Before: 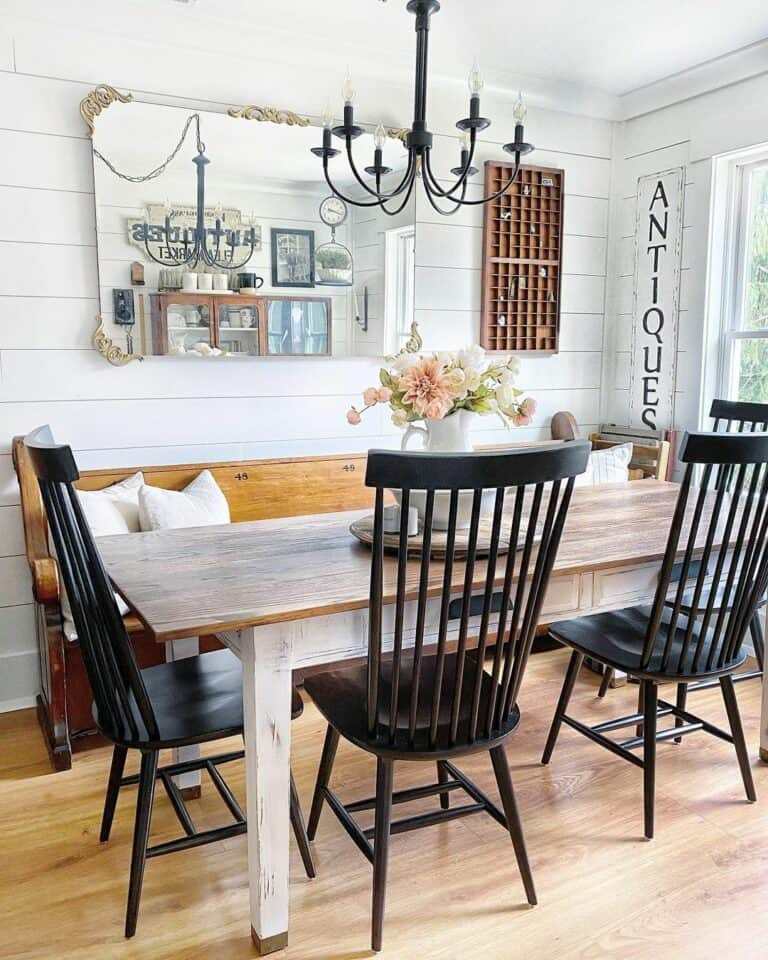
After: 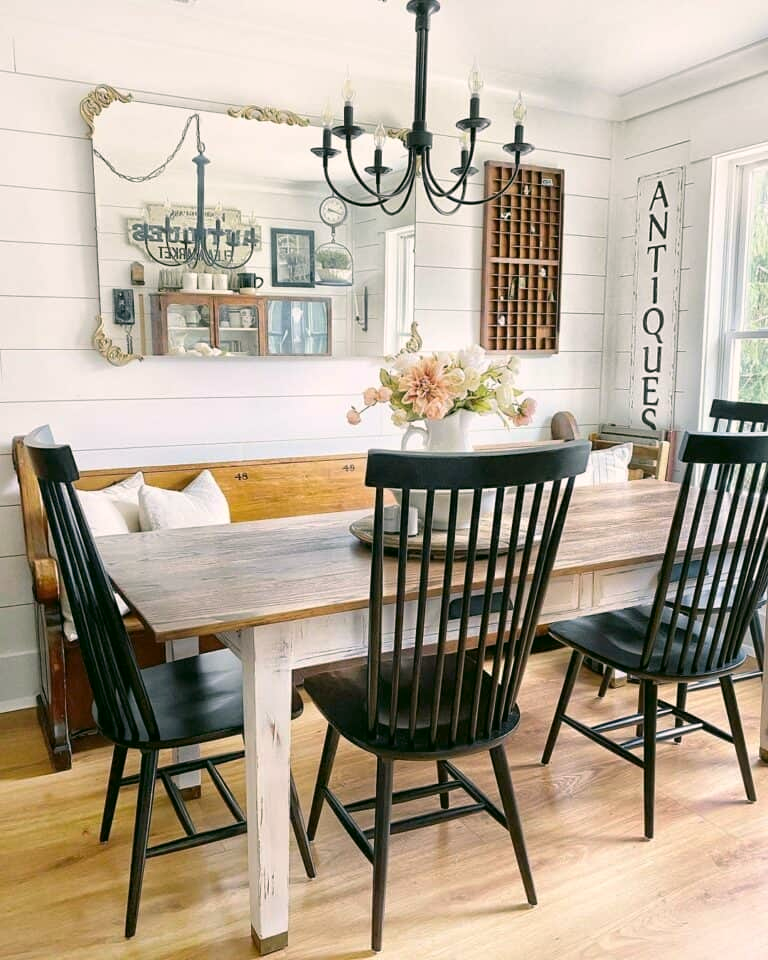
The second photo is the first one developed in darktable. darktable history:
color correction: highlights a* 4.12, highlights b* 4.95, shadows a* -7.52, shadows b* 4.69
